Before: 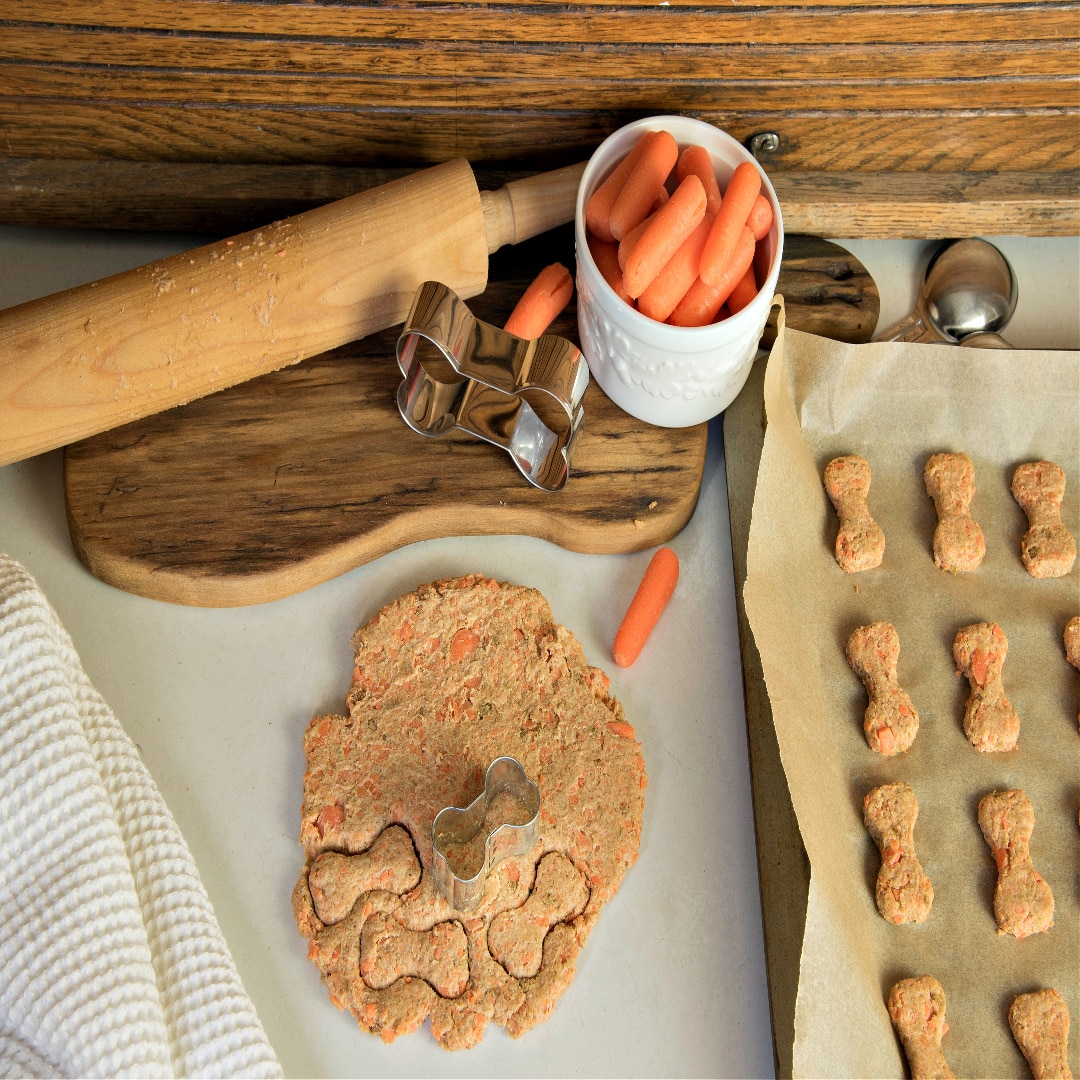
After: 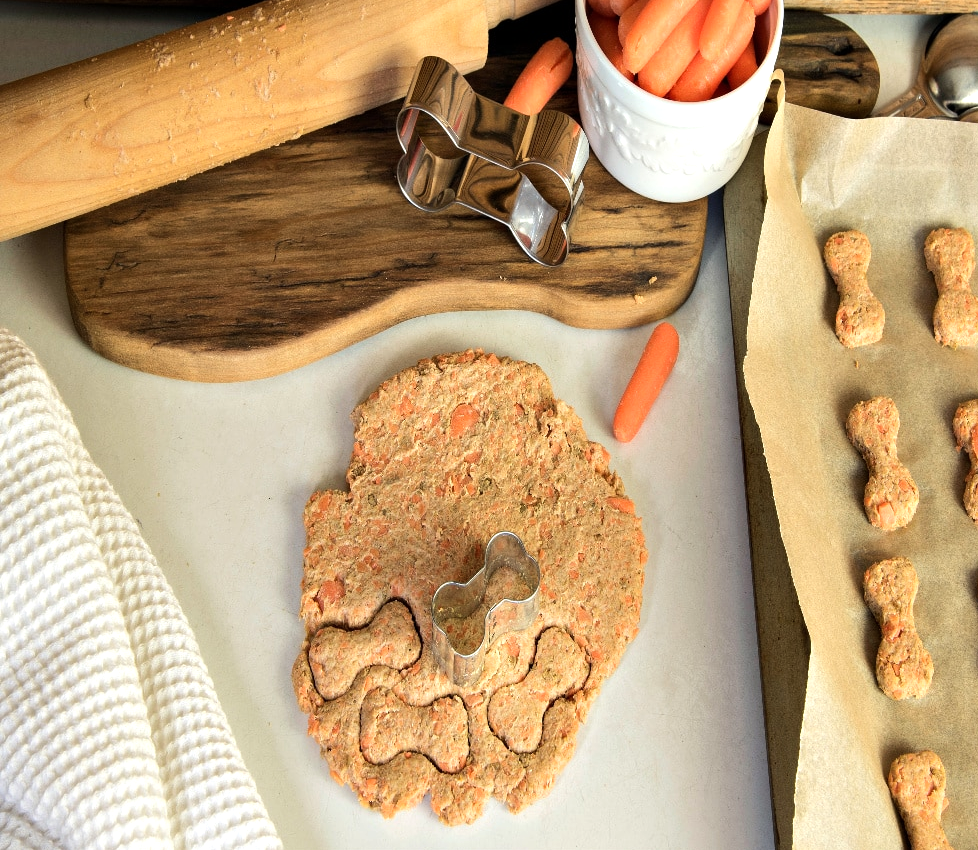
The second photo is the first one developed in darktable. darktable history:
crop: top 20.916%, right 9.437%, bottom 0.316%
tone equalizer: -8 EV -0.417 EV, -7 EV -0.389 EV, -6 EV -0.333 EV, -5 EV -0.222 EV, -3 EV 0.222 EV, -2 EV 0.333 EV, -1 EV 0.389 EV, +0 EV 0.417 EV, edges refinement/feathering 500, mask exposure compensation -1.25 EV, preserve details no
